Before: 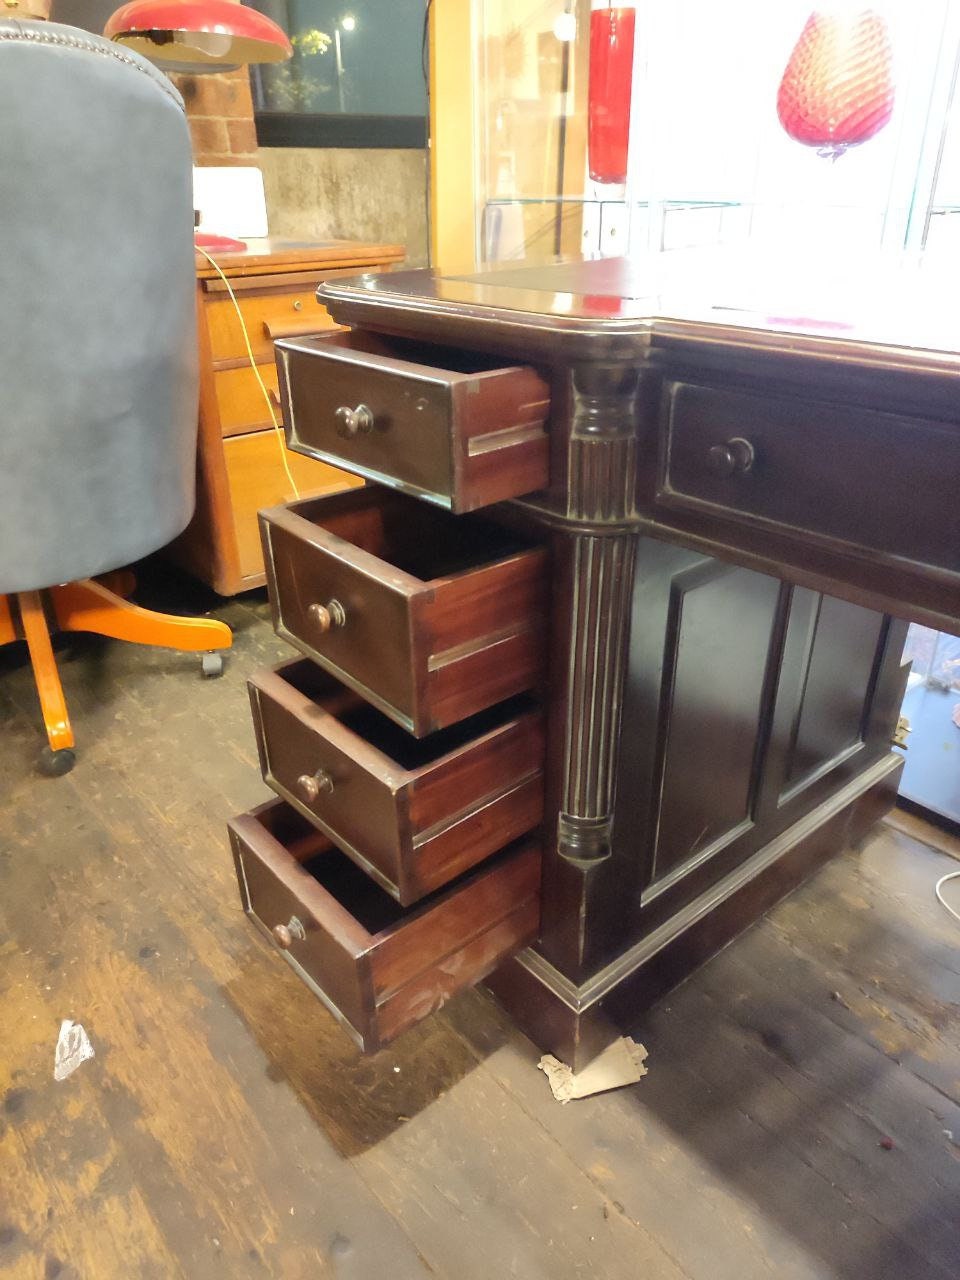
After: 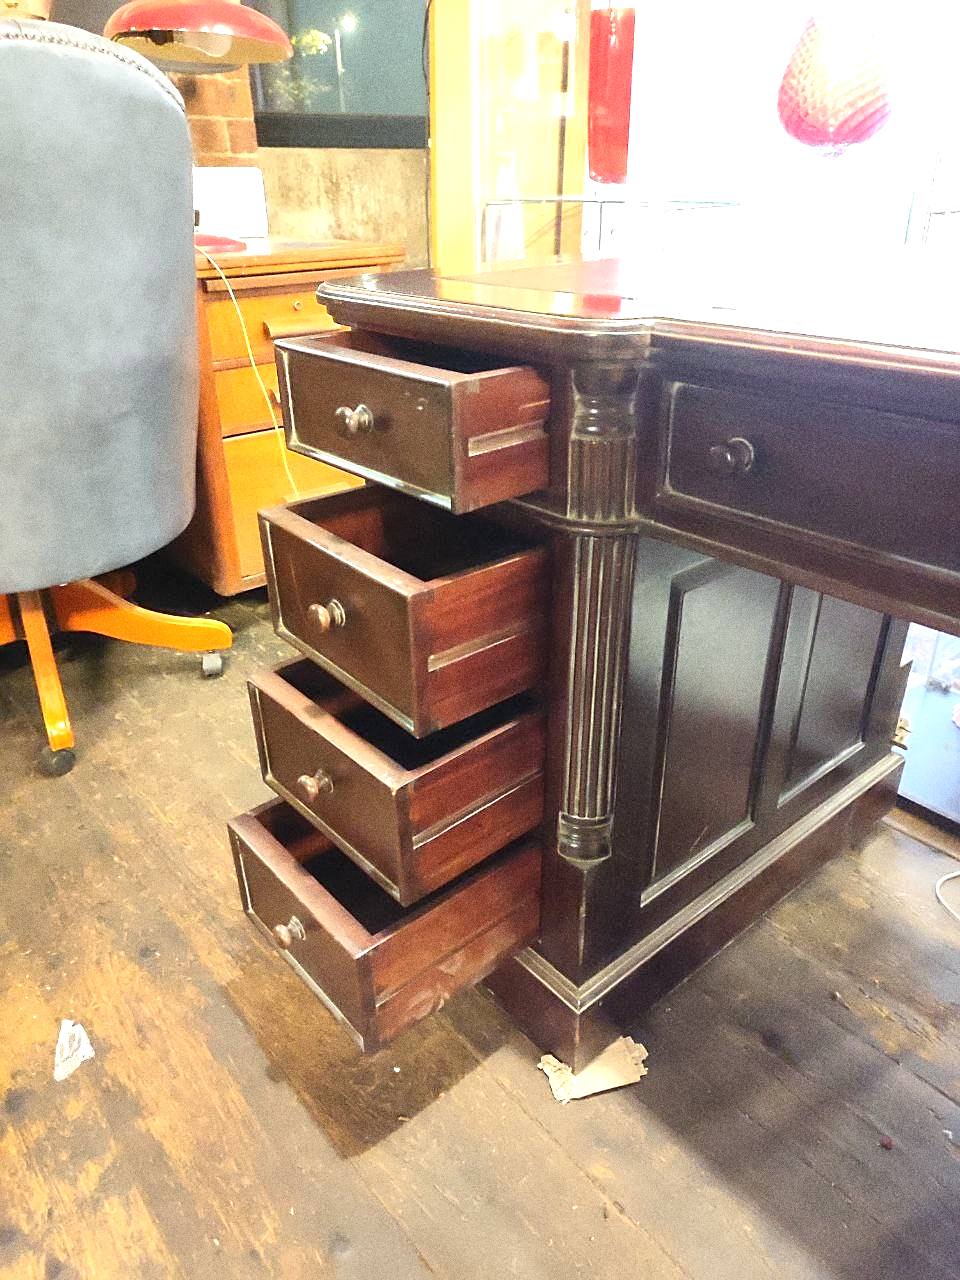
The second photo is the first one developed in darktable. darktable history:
sharpen: on, module defaults
exposure: black level correction 0, exposure 0.7 EV, compensate exposure bias true, compensate highlight preservation false
grain: coarseness 0.09 ISO, strength 40%
